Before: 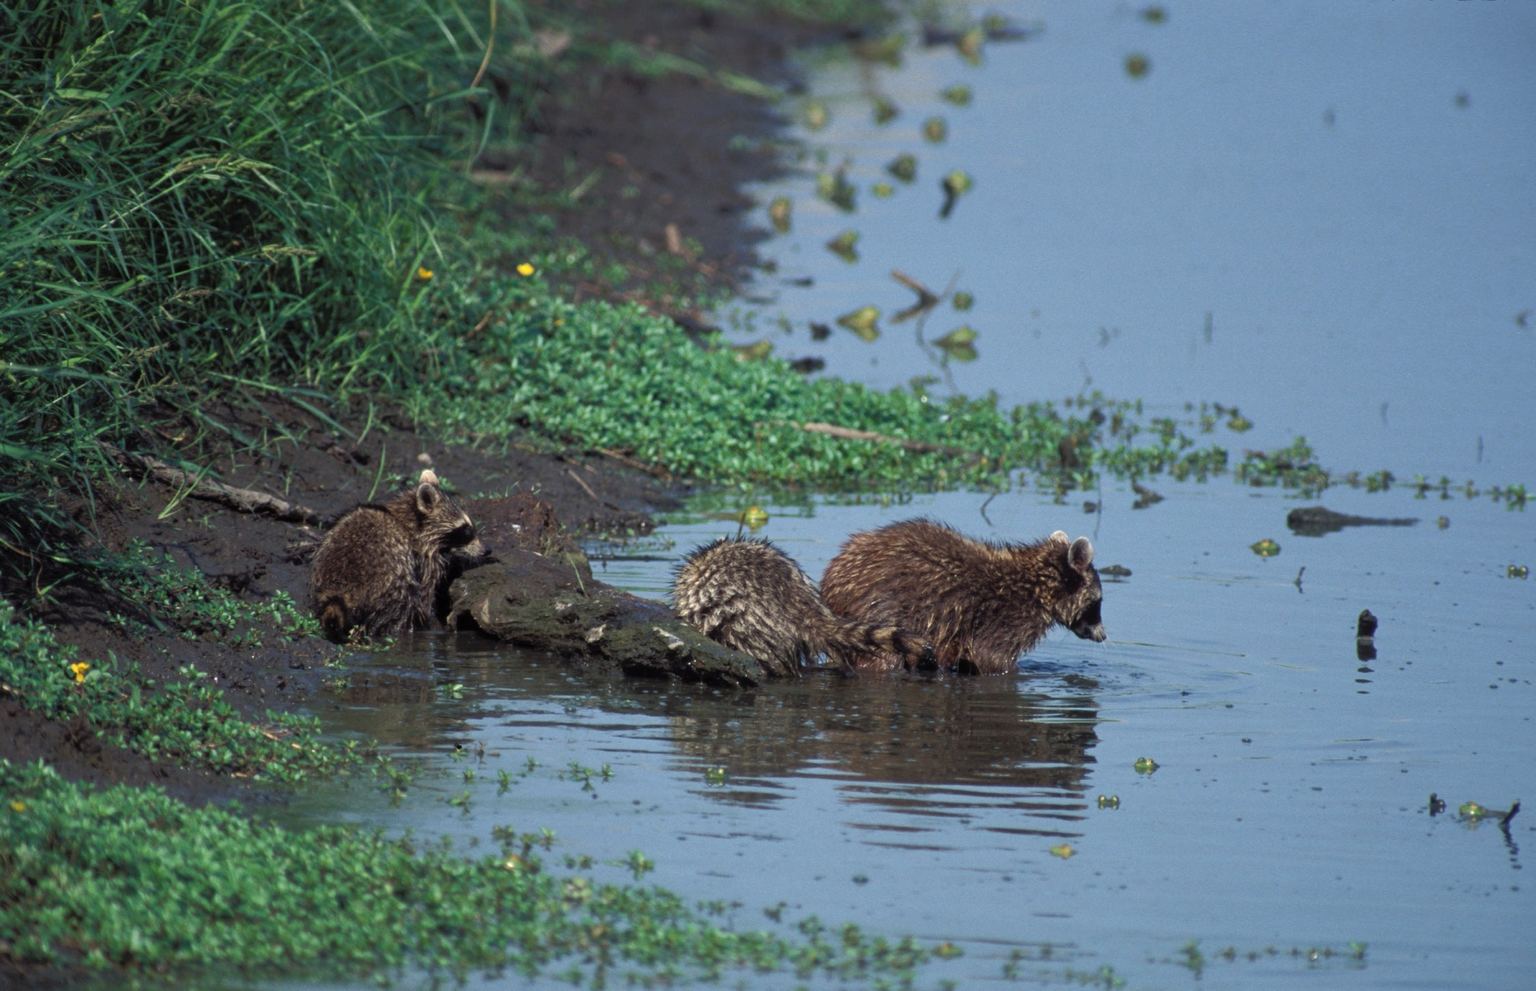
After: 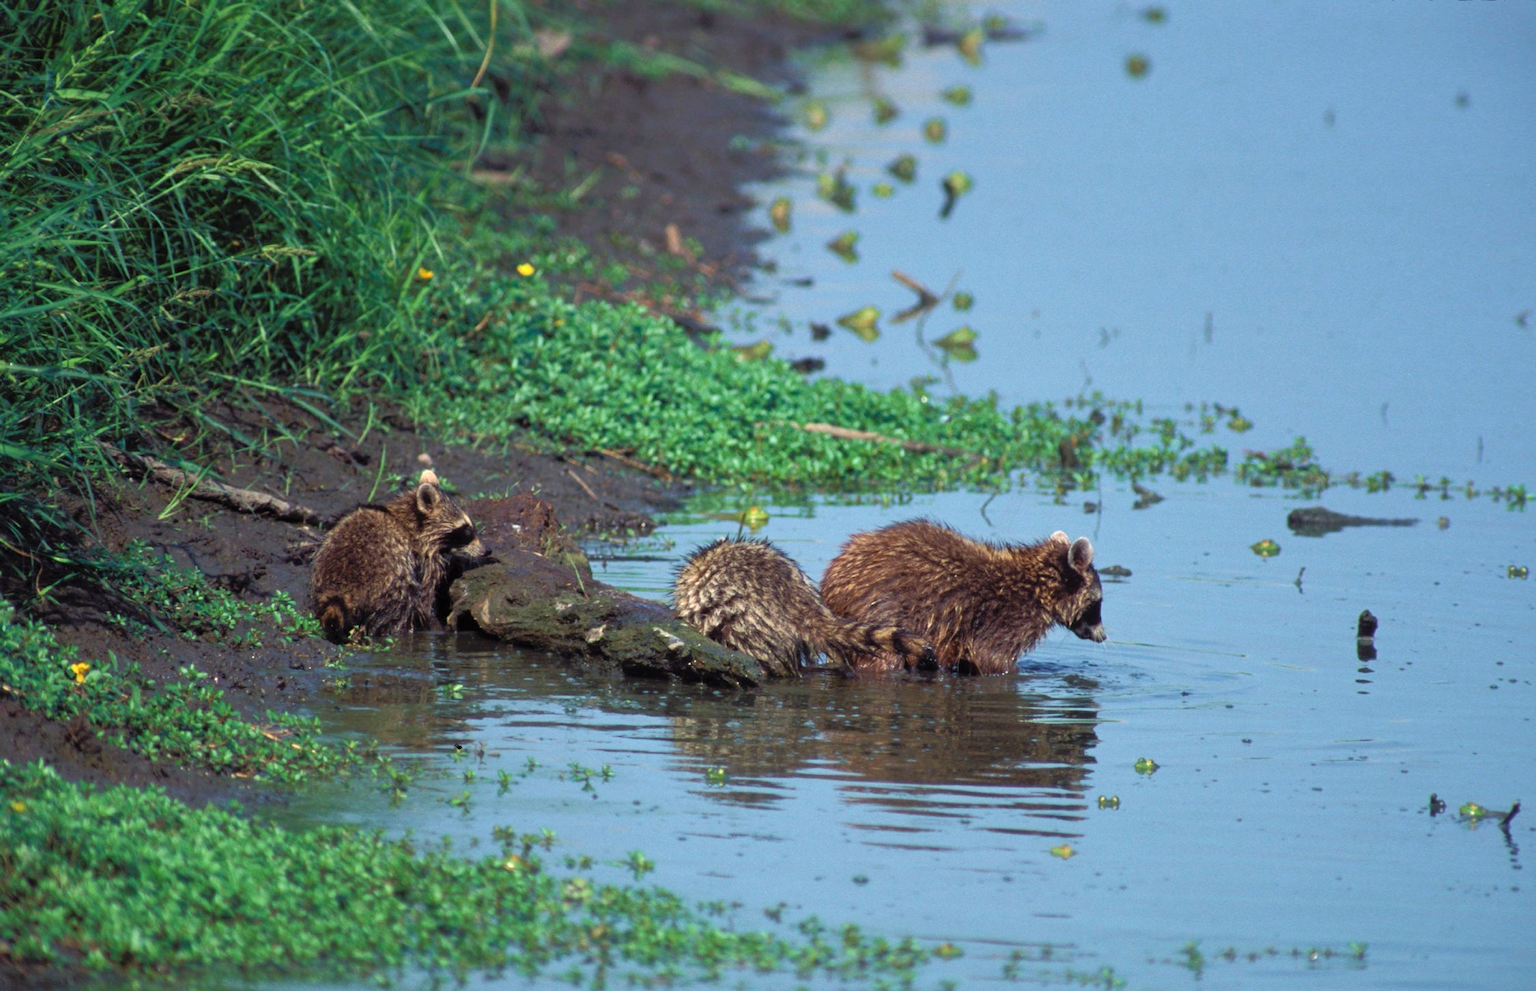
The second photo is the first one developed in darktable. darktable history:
tone curve: curves: ch0 [(0, 0) (0.389, 0.458) (0.745, 0.82) (0.849, 0.917) (0.919, 0.969) (1, 1)]; ch1 [(0, 0) (0.437, 0.404) (0.5, 0.5) (0.529, 0.55) (0.58, 0.6) (0.616, 0.649) (1, 1)]; ch2 [(0, 0) (0.442, 0.428) (0.5, 0.5) (0.525, 0.543) (0.585, 0.62) (1, 1)], color space Lab, independent channels, preserve colors none
